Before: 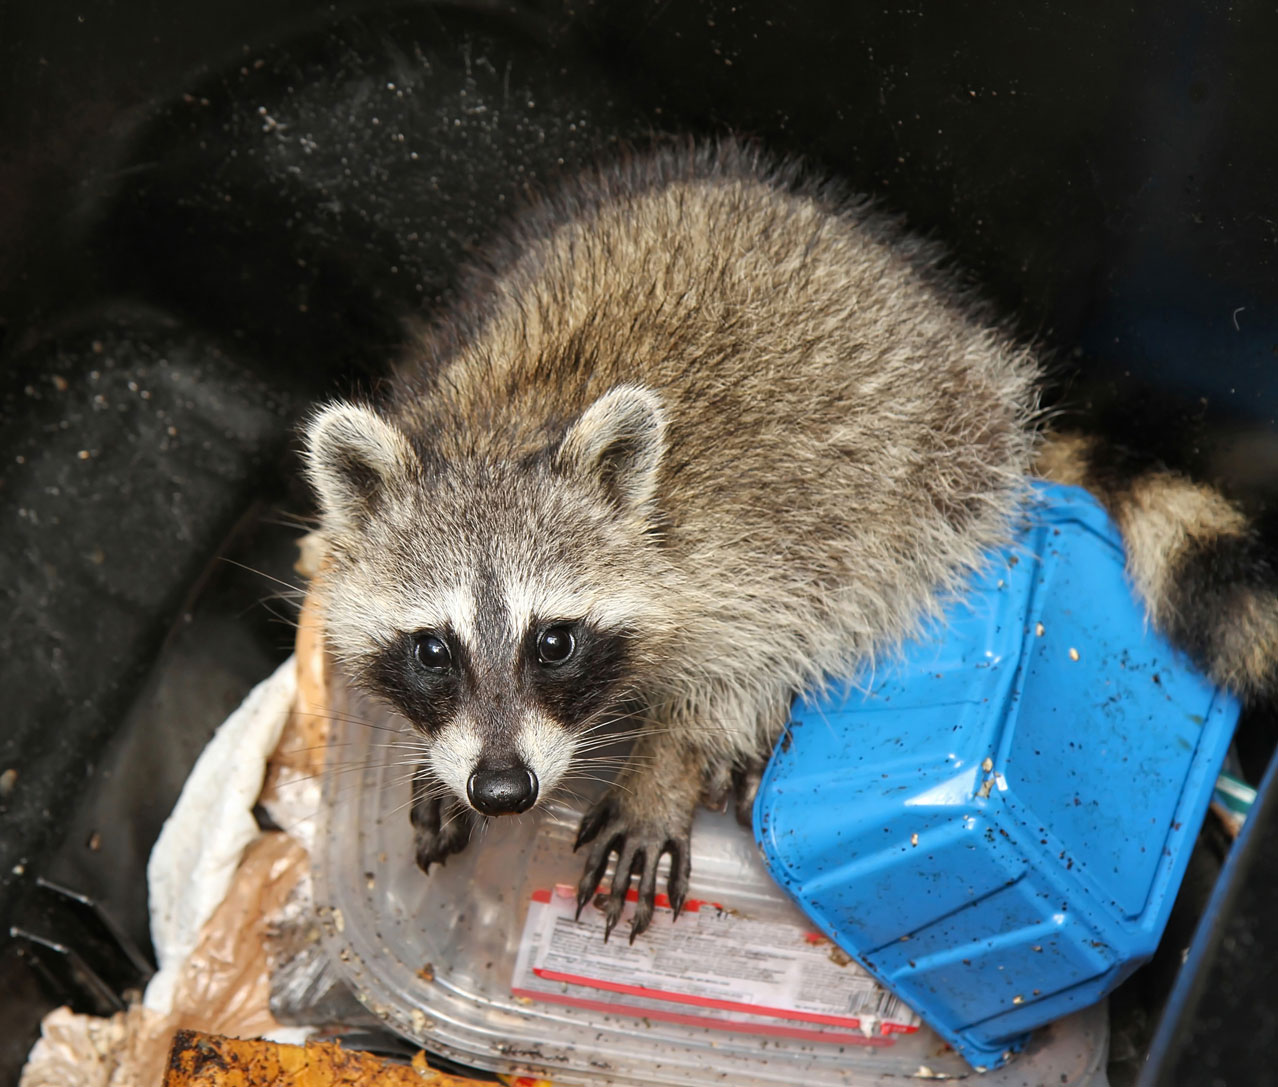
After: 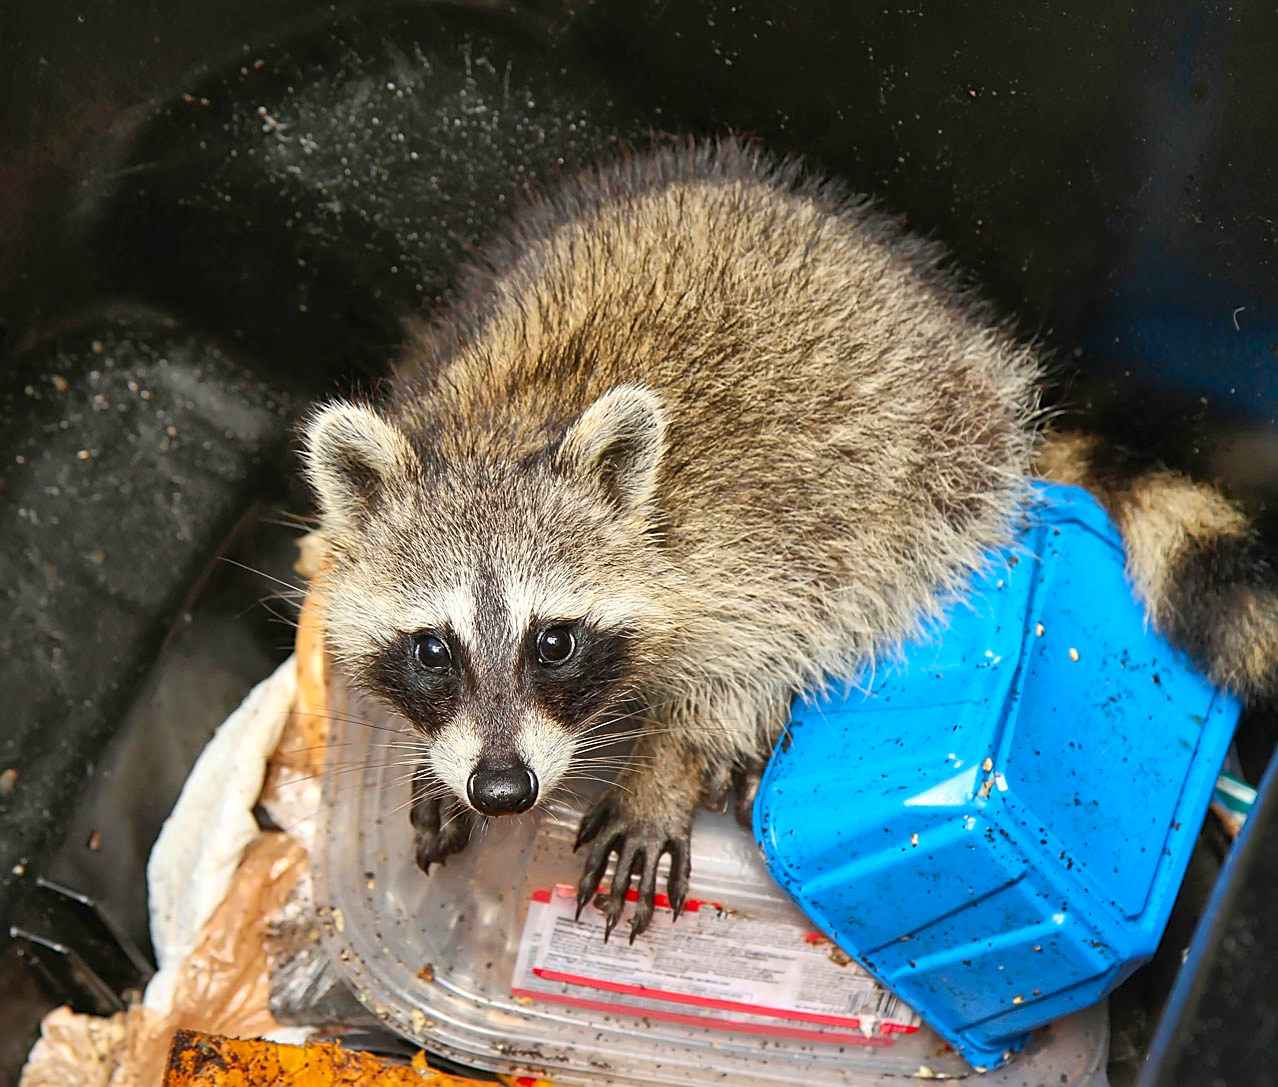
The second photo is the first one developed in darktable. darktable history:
contrast brightness saturation: contrast 0.23, brightness 0.1, saturation 0.29
sharpen: on, module defaults
shadows and highlights: on, module defaults
local contrast: mode bilateral grid, contrast 15, coarseness 36, detail 105%, midtone range 0.2
